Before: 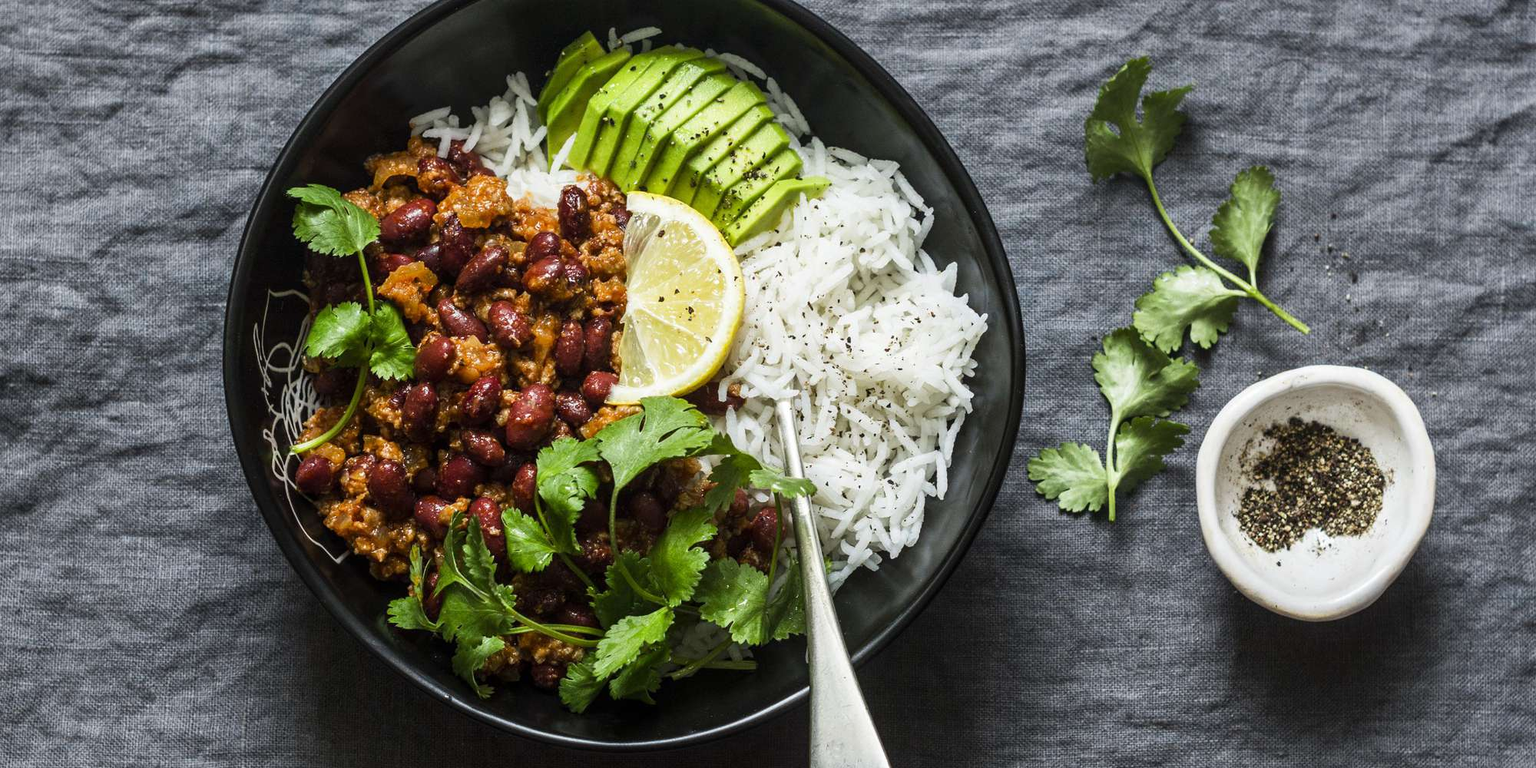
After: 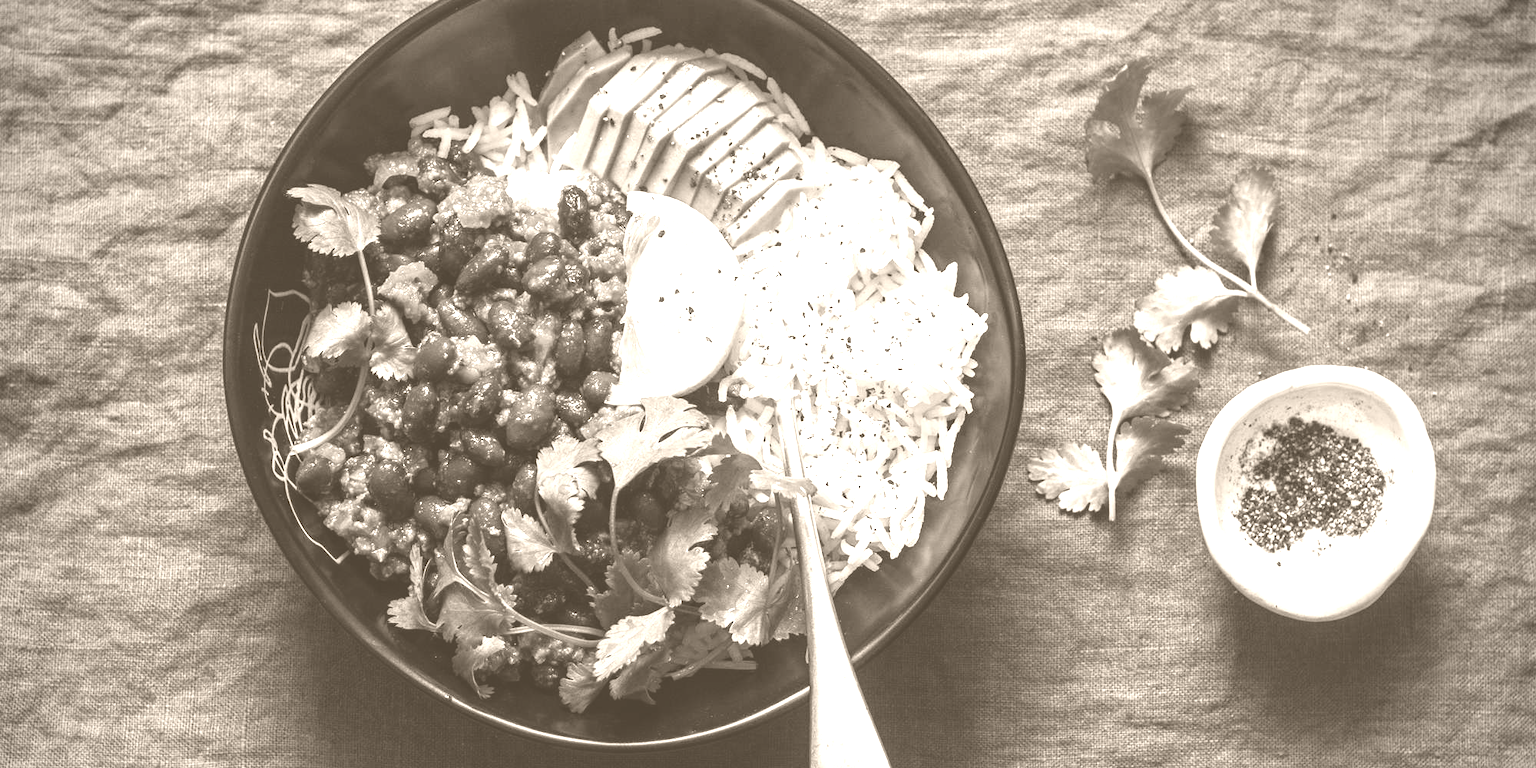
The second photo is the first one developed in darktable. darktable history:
colorize: hue 34.49°, saturation 35.33%, source mix 100%, version 1
vignetting: brightness -0.629, saturation -0.007, center (-0.028, 0.239)
